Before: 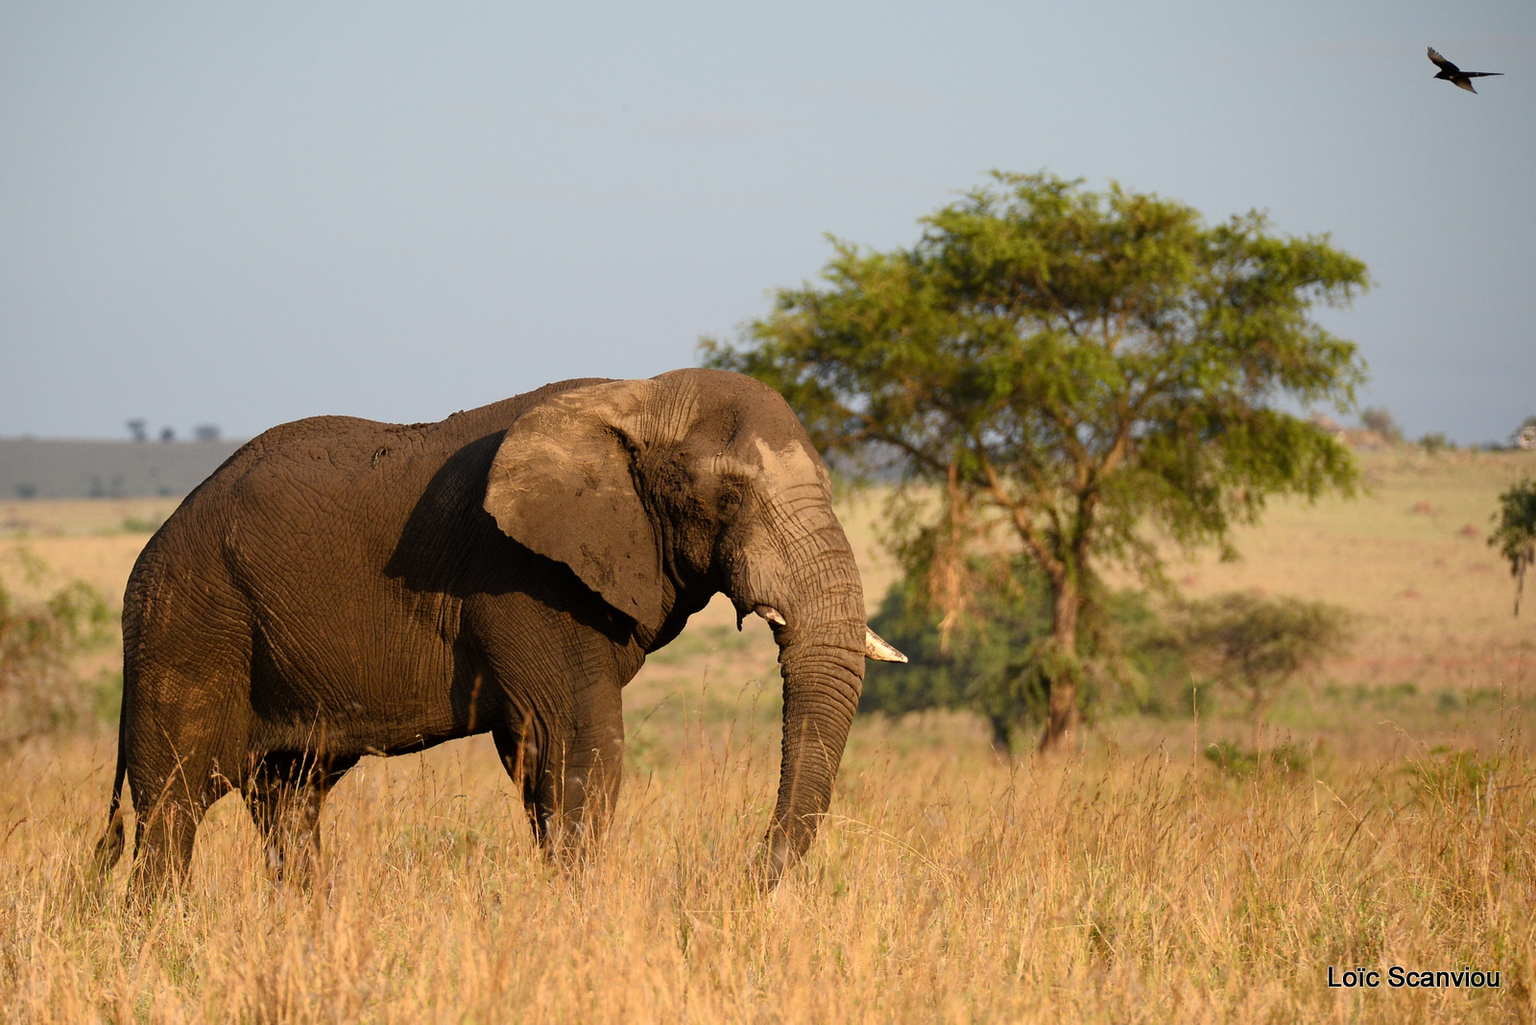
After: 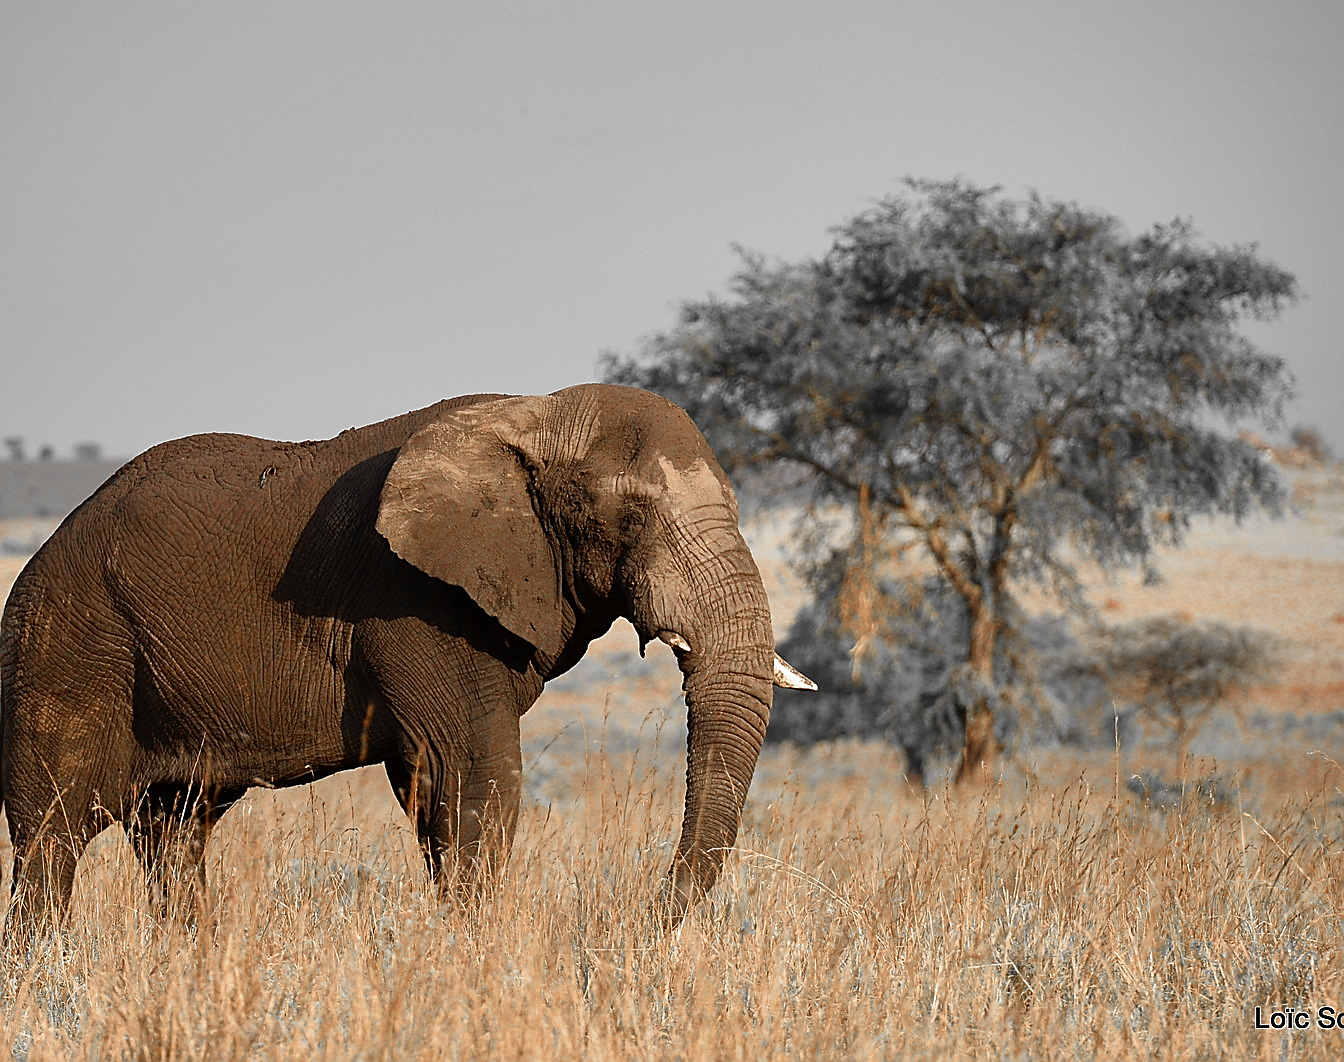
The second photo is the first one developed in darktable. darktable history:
sharpen: radius 1.4, amount 1.25, threshold 0.7
exposure: compensate highlight preservation false
shadows and highlights: radius 133.83, soften with gaussian
crop: left 8.026%, right 7.374%
color zones: curves: ch0 [(0, 0.497) (0.096, 0.361) (0.221, 0.538) (0.429, 0.5) (0.571, 0.5) (0.714, 0.5) (0.857, 0.5) (1, 0.497)]; ch1 [(0, 0.5) (0.143, 0.5) (0.257, -0.002) (0.429, 0.04) (0.571, -0.001) (0.714, -0.015) (0.857, 0.024) (1, 0.5)]
